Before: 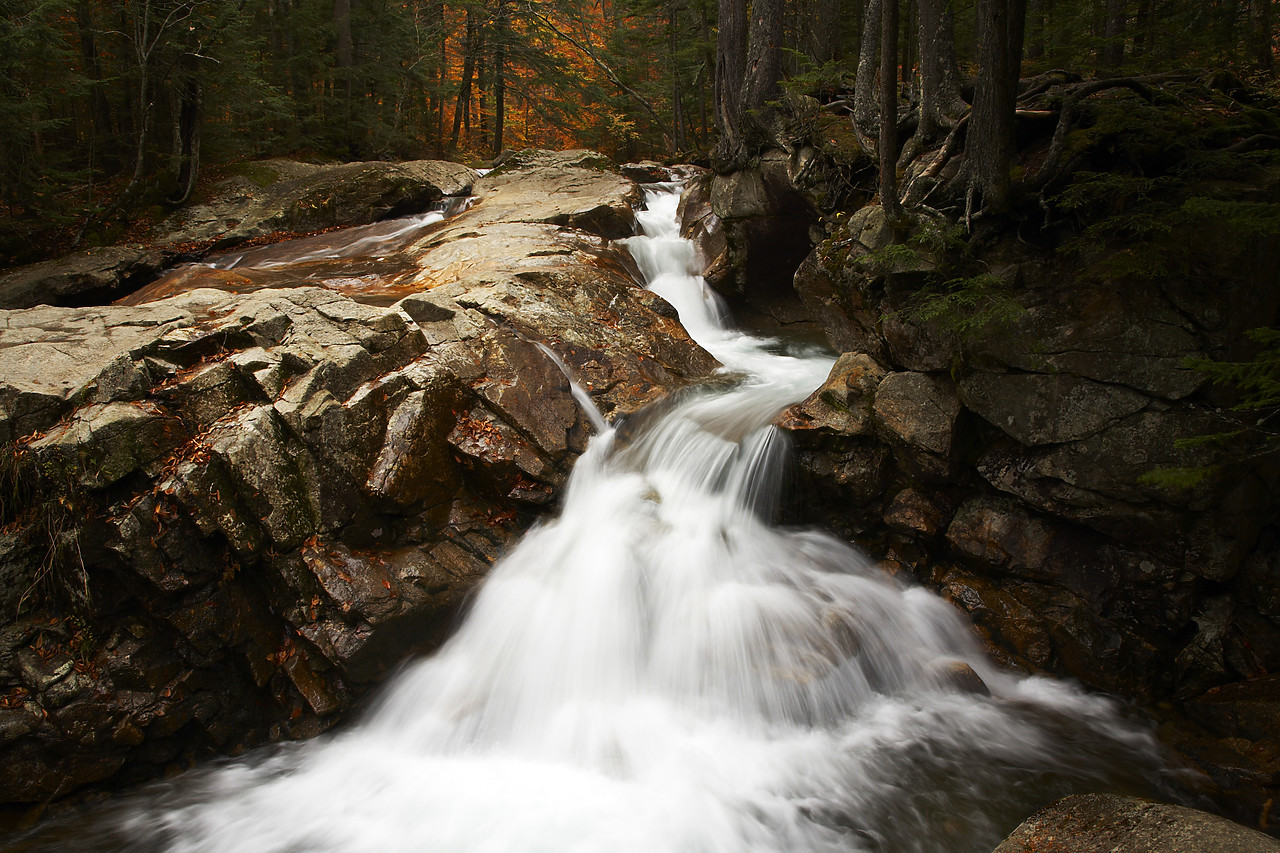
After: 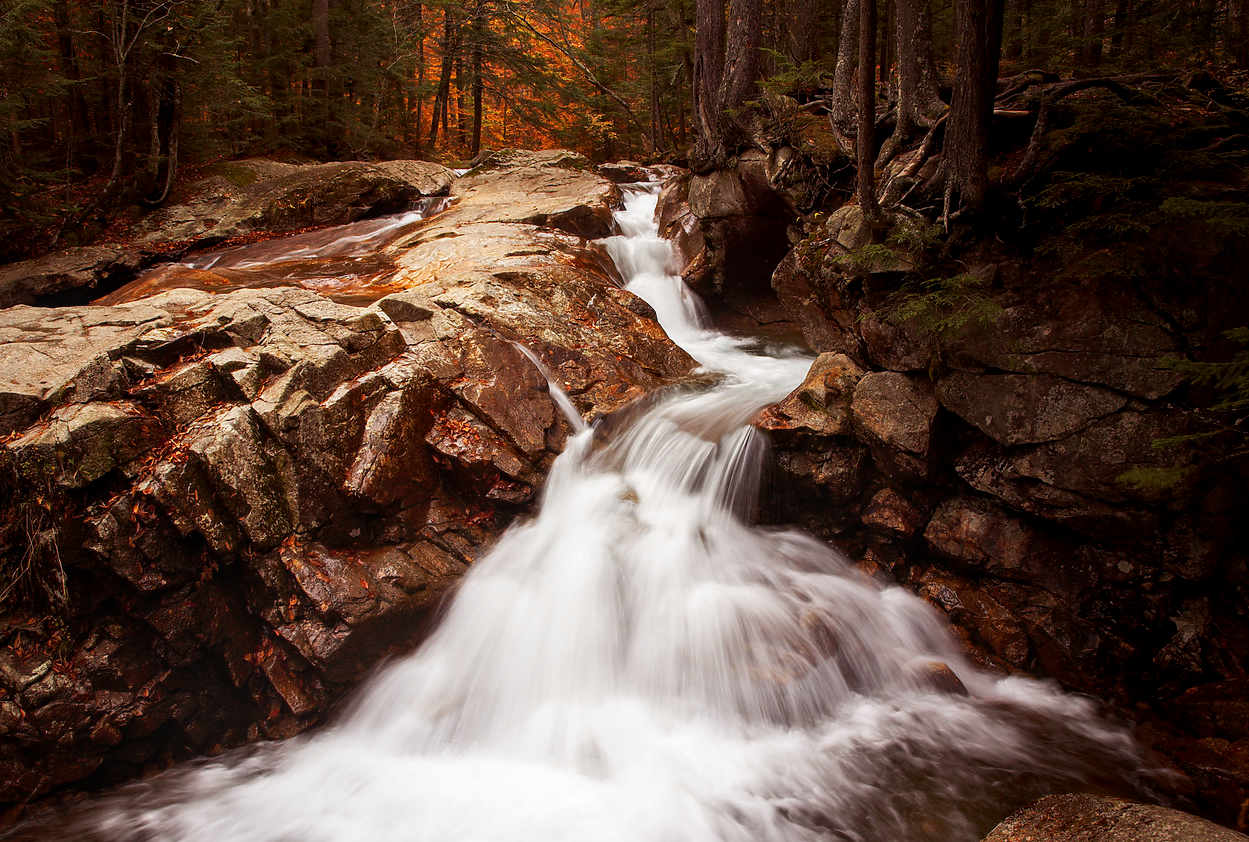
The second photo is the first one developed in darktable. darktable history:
local contrast: on, module defaults
crop and rotate: left 1.774%, right 0.633%, bottom 1.28%
rgb levels: mode RGB, independent channels, levels [[0, 0.474, 1], [0, 0.5, 1], [0, 0.5, 1]]
